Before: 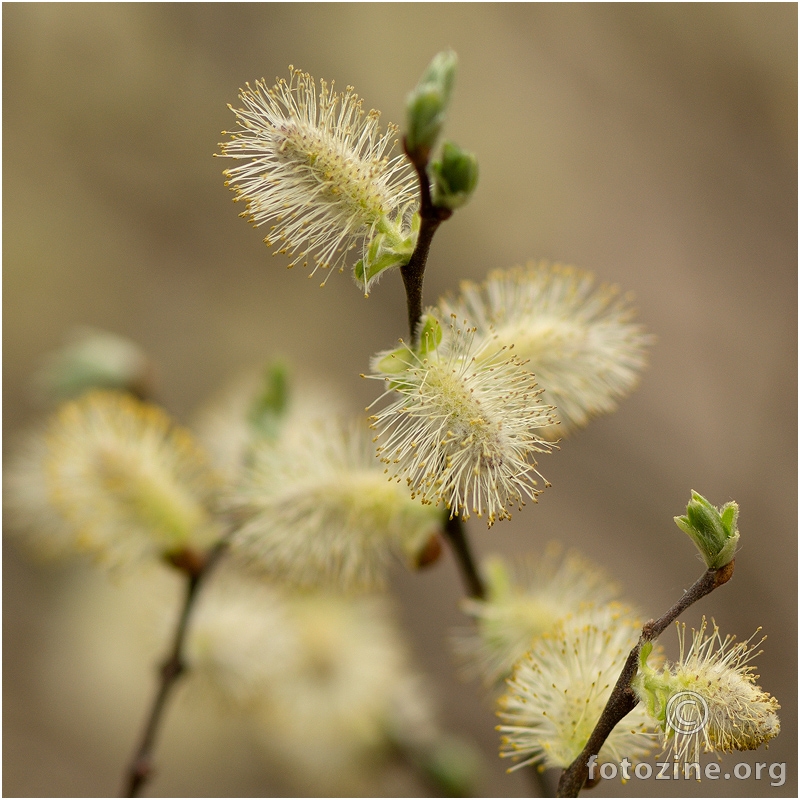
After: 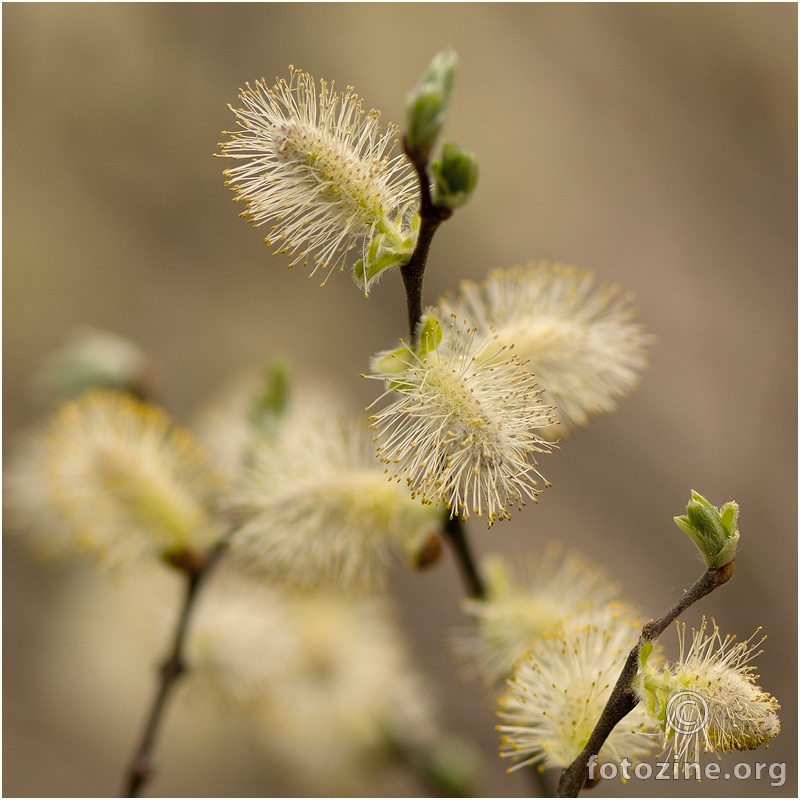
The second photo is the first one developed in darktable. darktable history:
color correction: highlights a* 5.59, highlights b* 5.24, saturation 0.68
color balance: output saturation 120%
